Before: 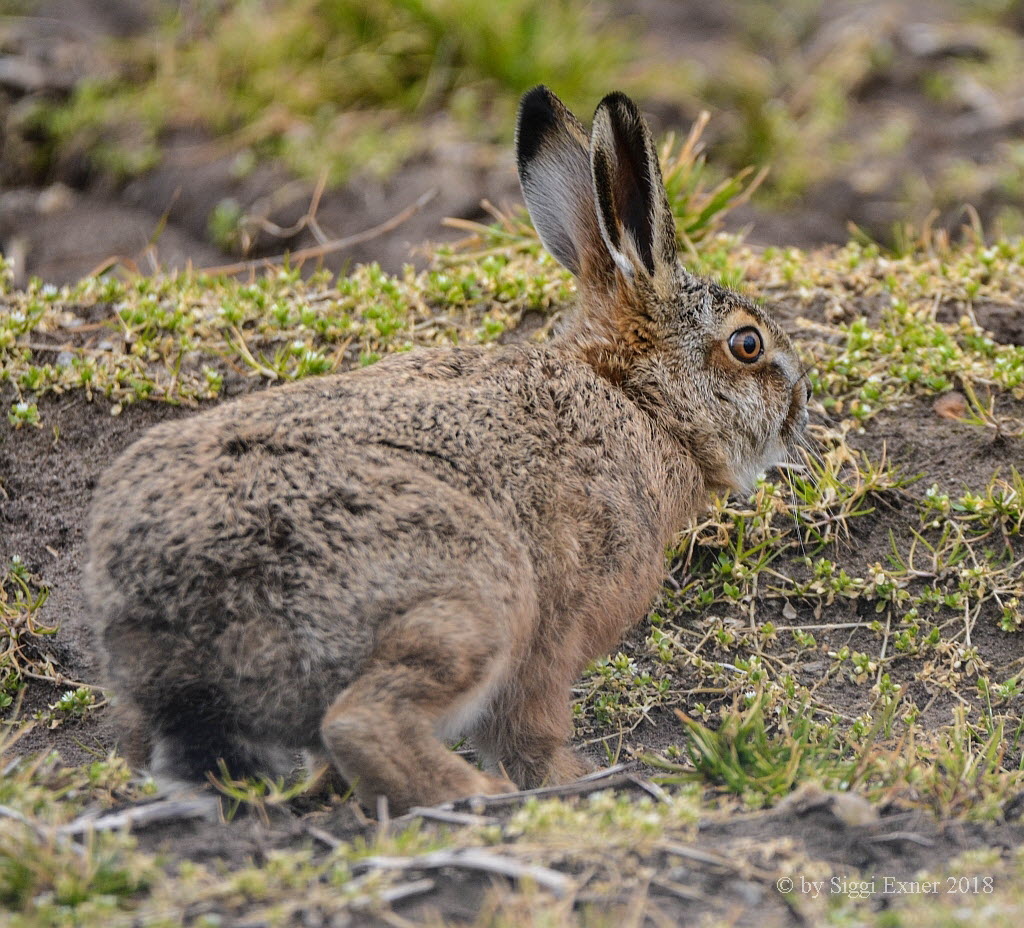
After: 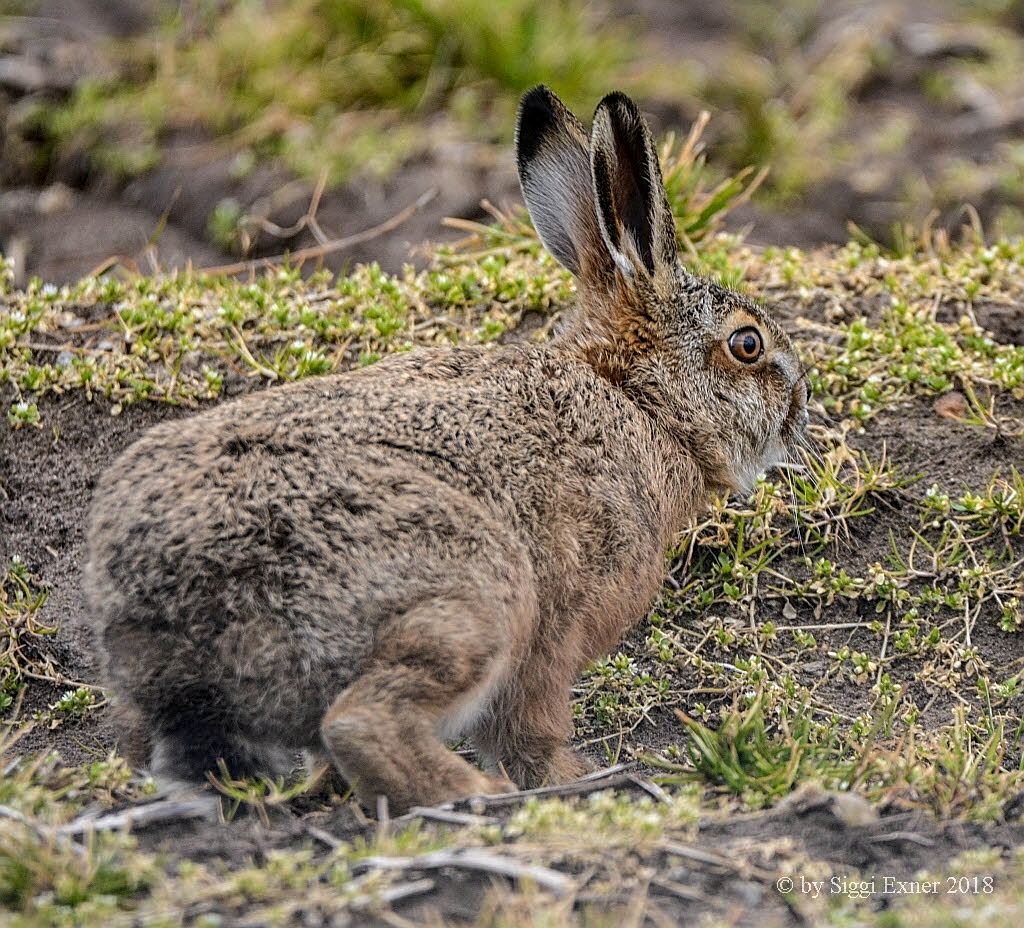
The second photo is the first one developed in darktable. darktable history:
local contrast: on, module defaults
exposure: exposure -0.046 EV, compensate highlight preservation false
sharpen: on, module defaults
